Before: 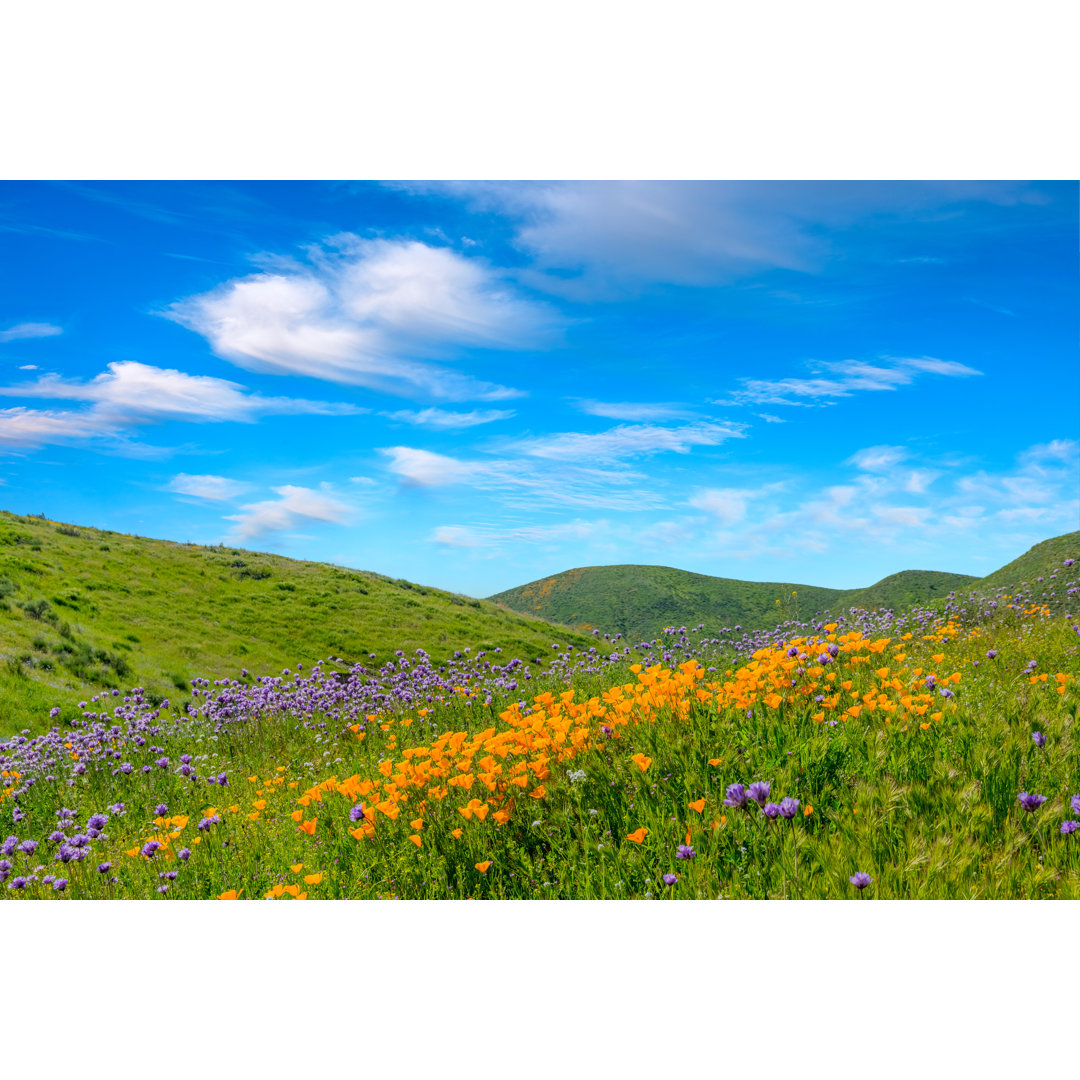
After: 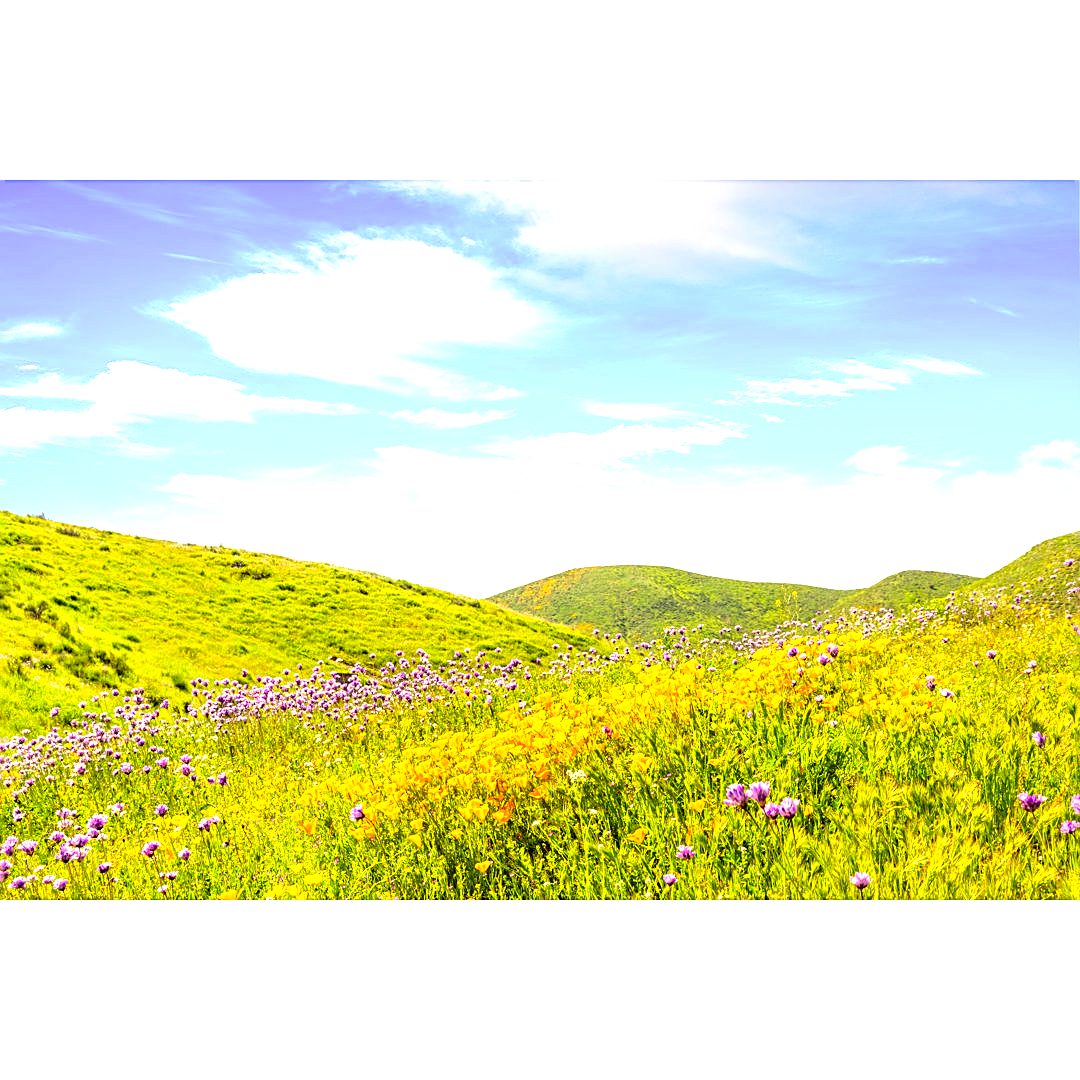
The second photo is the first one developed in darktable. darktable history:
exposure: black level correction 0.001, exposure 1.724 EV, compensate highlight preservation false
sharpen: on, module defaults
color correction: highlights a* 9.73, highlights b* 39.18, shadows a* 14.63, shadows b* 3.59
